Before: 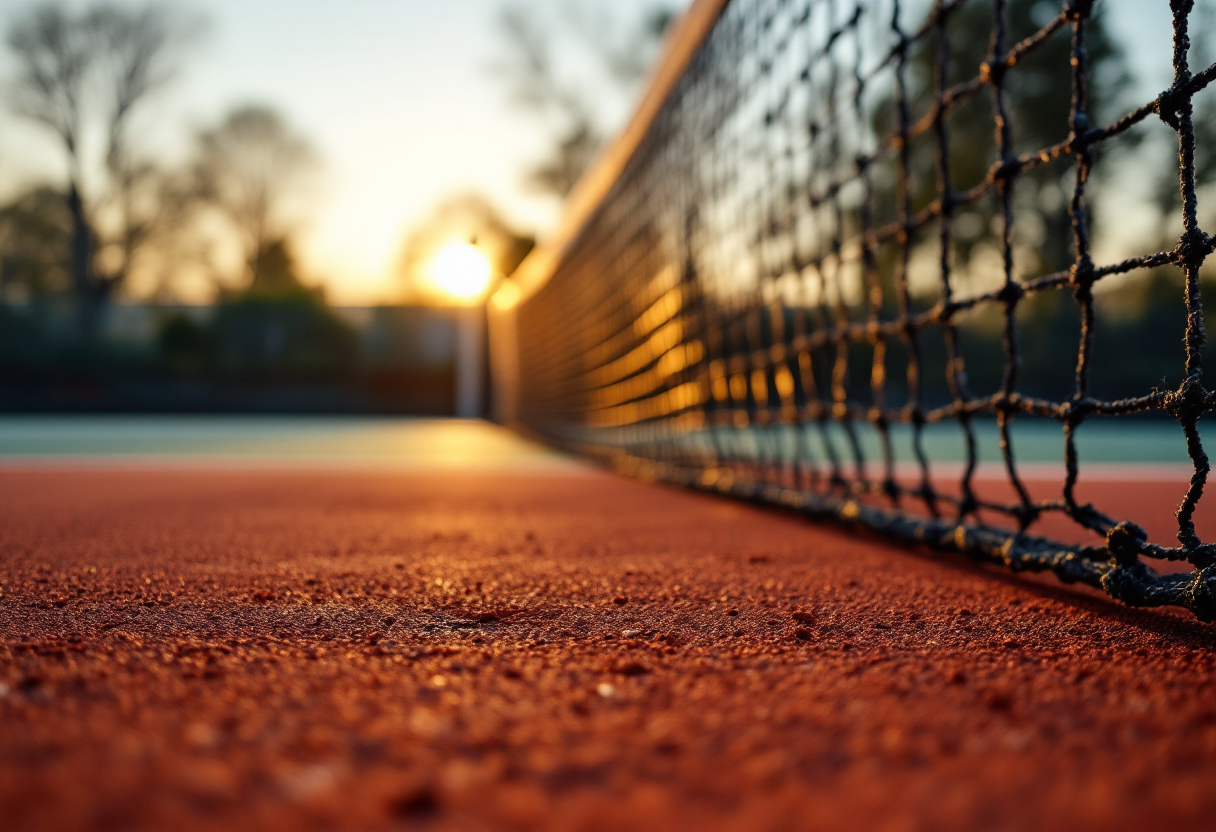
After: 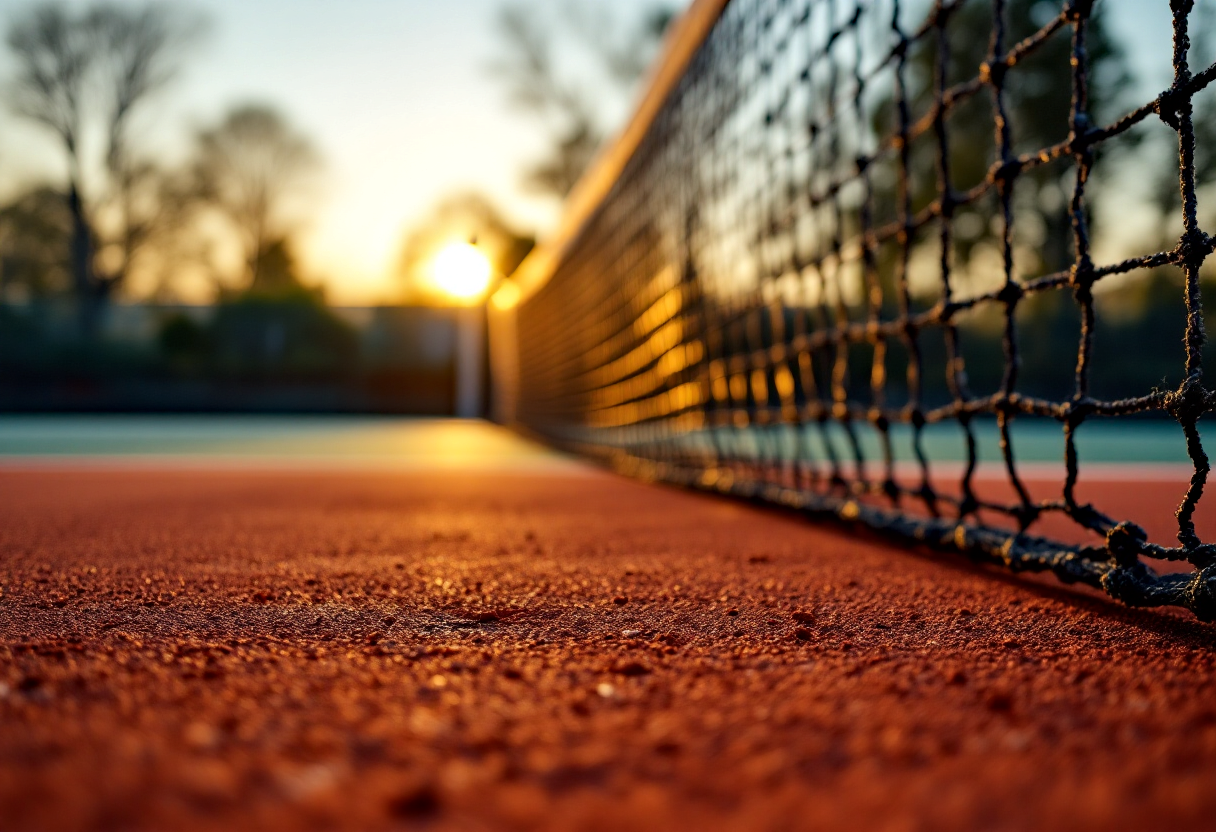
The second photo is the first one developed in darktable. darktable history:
haze removal: compatibility mode true, adaptive false
local contrast: mode bilateral grid, contrast 20, coarseness 50, detail 120%, midtone range 0.2
color balance rgb: perceptual saturation grading › global saturation 0.17%, global vibrance 20%
